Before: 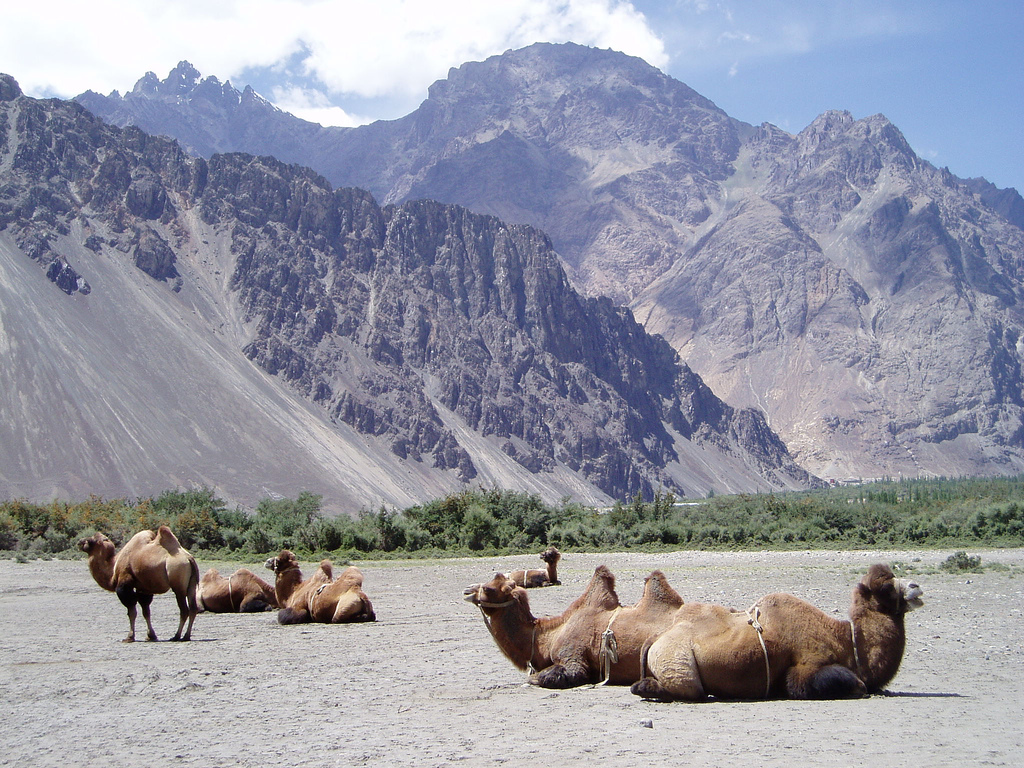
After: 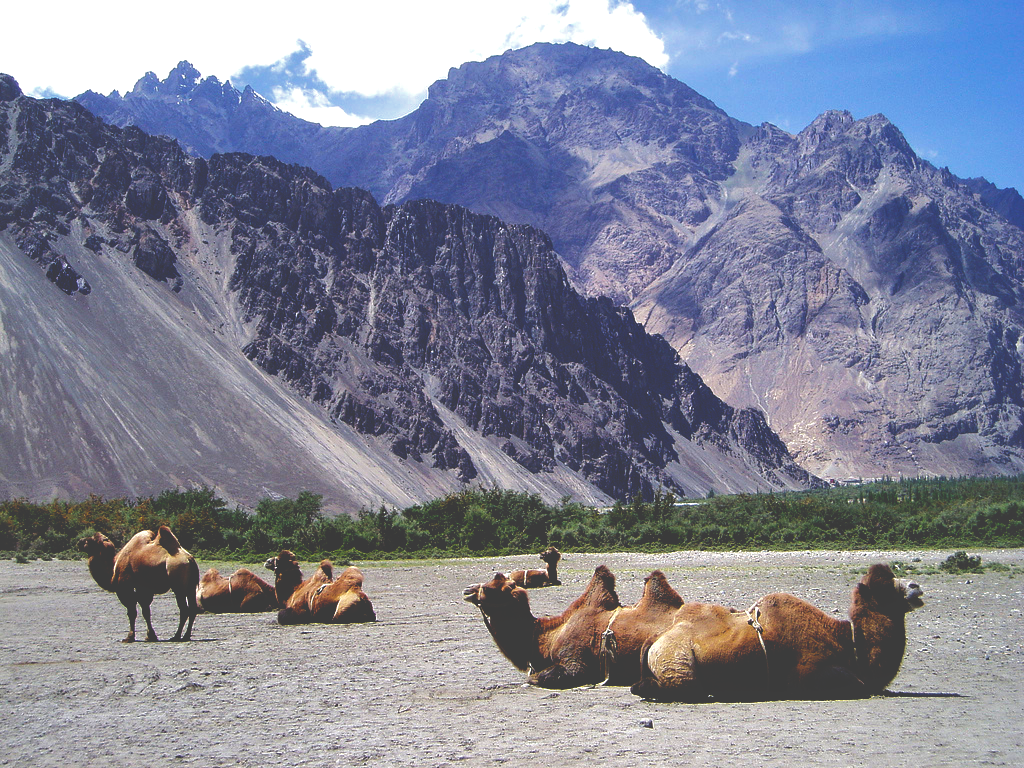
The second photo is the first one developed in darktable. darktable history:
shadows and highlights: shadows 39.25, highlights -59.76
base curve: curves: ch0 [(0, 0.036) (0.083, 0.04) (0.804, 1)], exposure shift 0.567, preserve colors none
